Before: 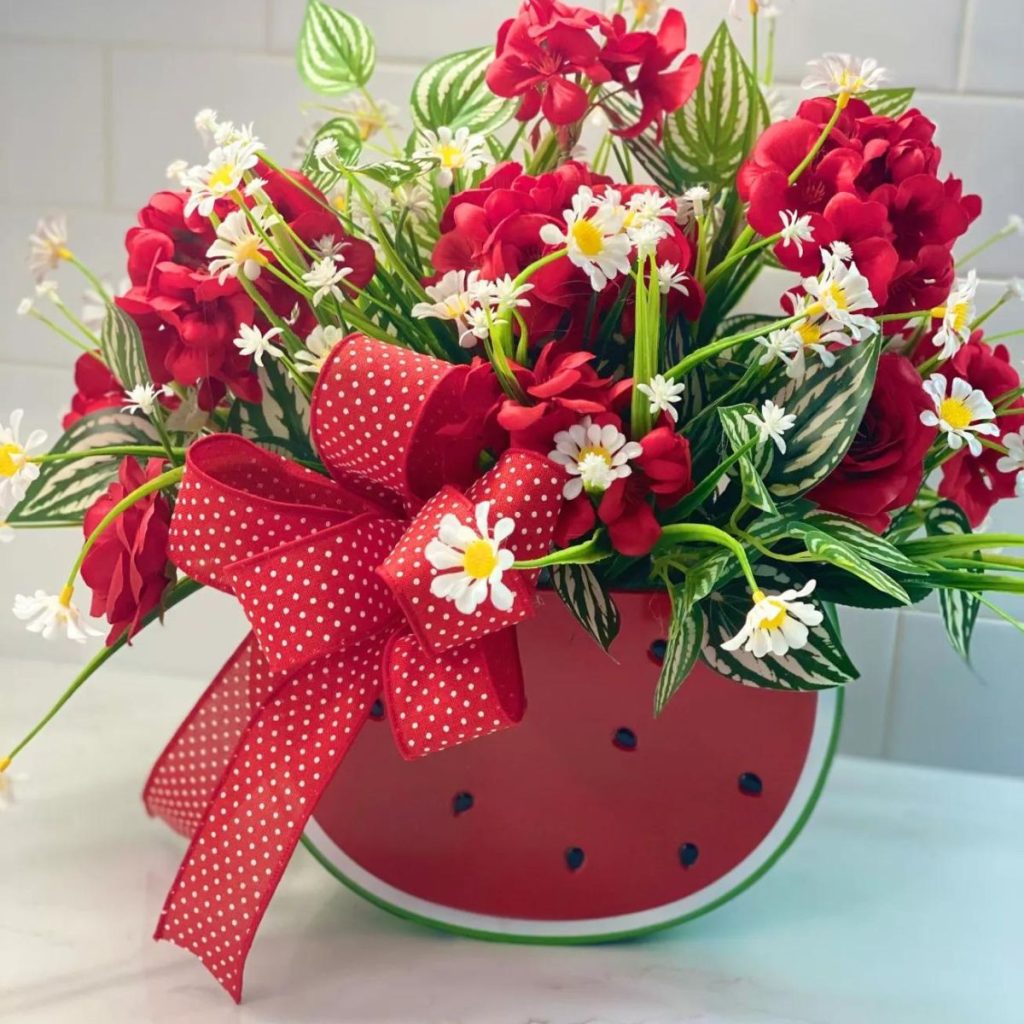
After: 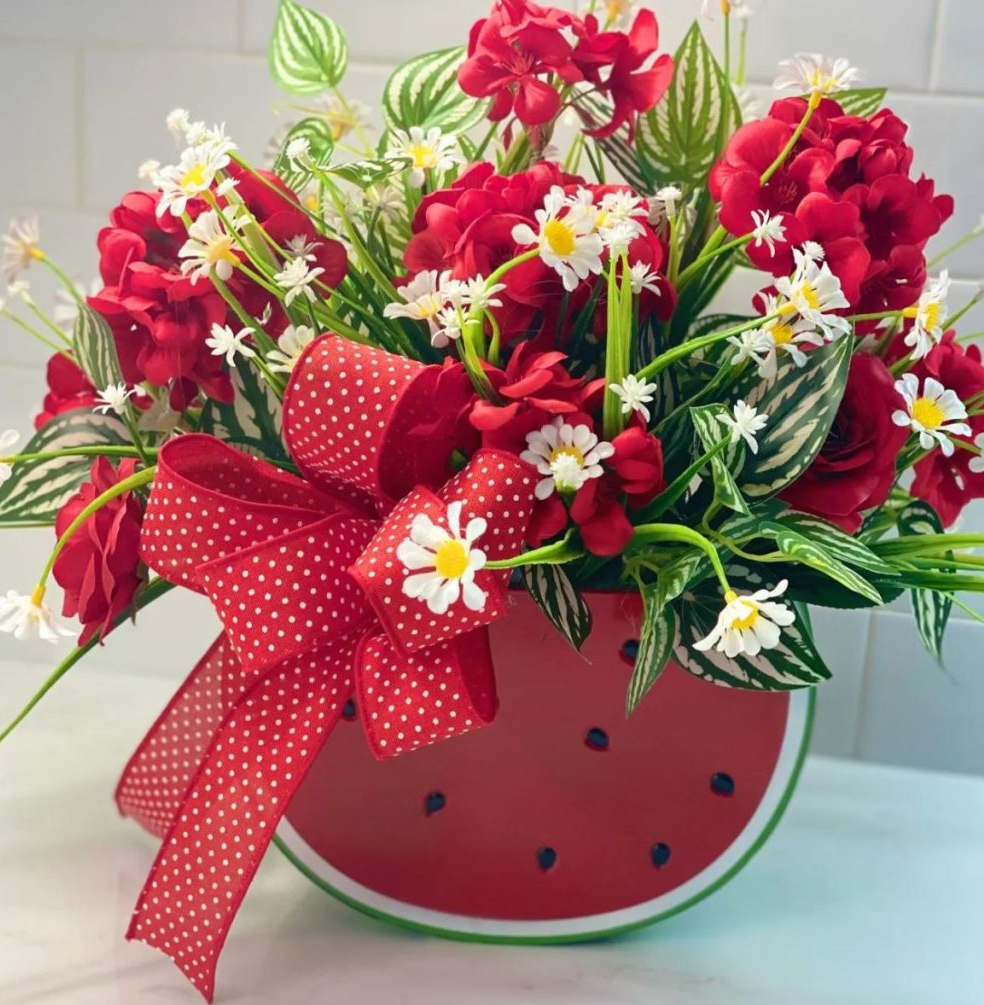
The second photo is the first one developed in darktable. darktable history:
crop and rotate: left 2.758%, right 1.103%, bottom 1.849%
